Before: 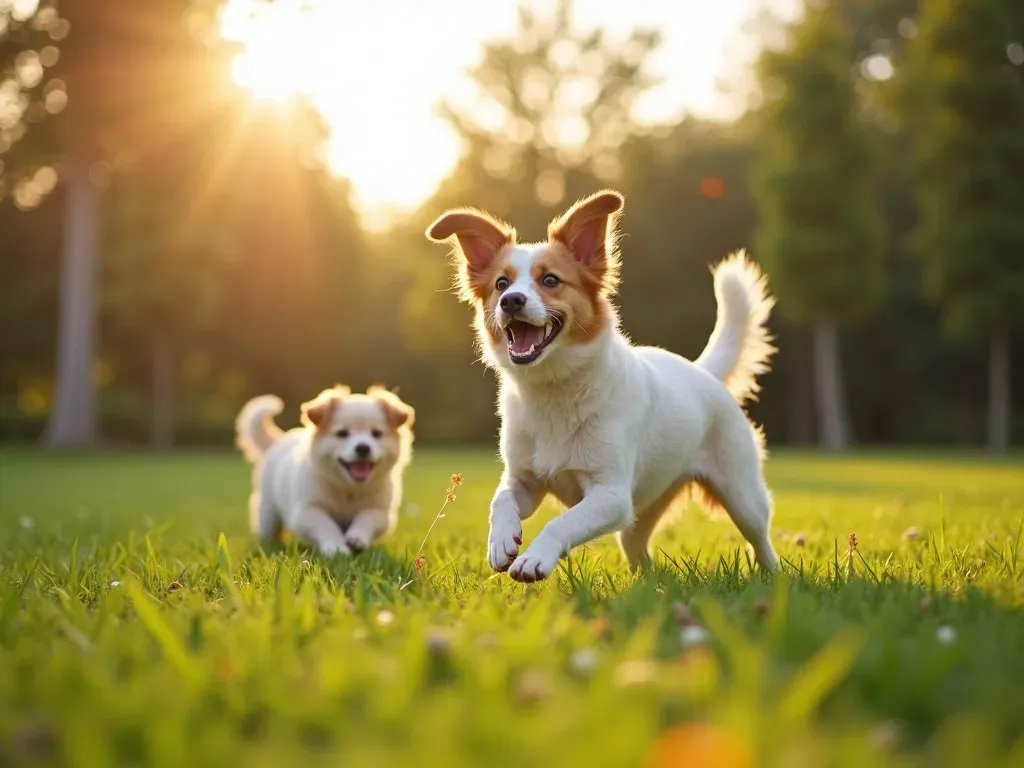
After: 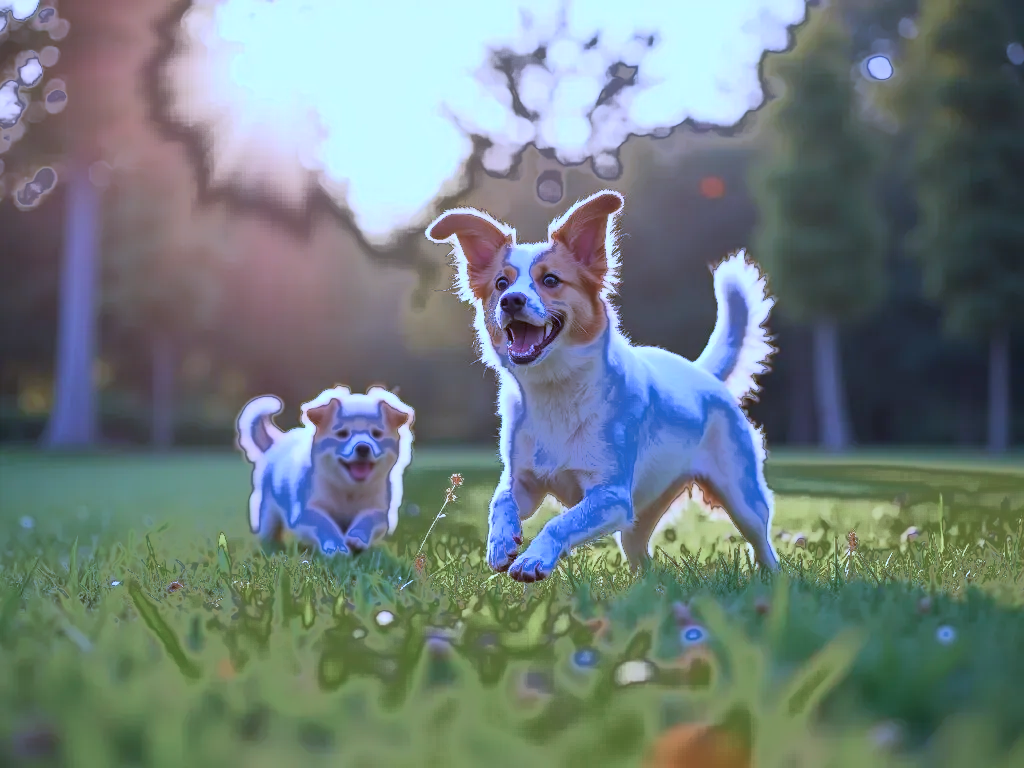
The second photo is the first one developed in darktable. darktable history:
exposure: compensate highlight preservation false
fill light: exposure -0.73 EV, center 0.69, width 2.2
contrast brightness saturation: saturation -0.05
color calibration: output R [1.063, -0.012, -0.003, 0], output B [-0.079, 0.047, 1, 0], illuminant custom, x 0.46, y 0.43, temperature 2642.66 K
